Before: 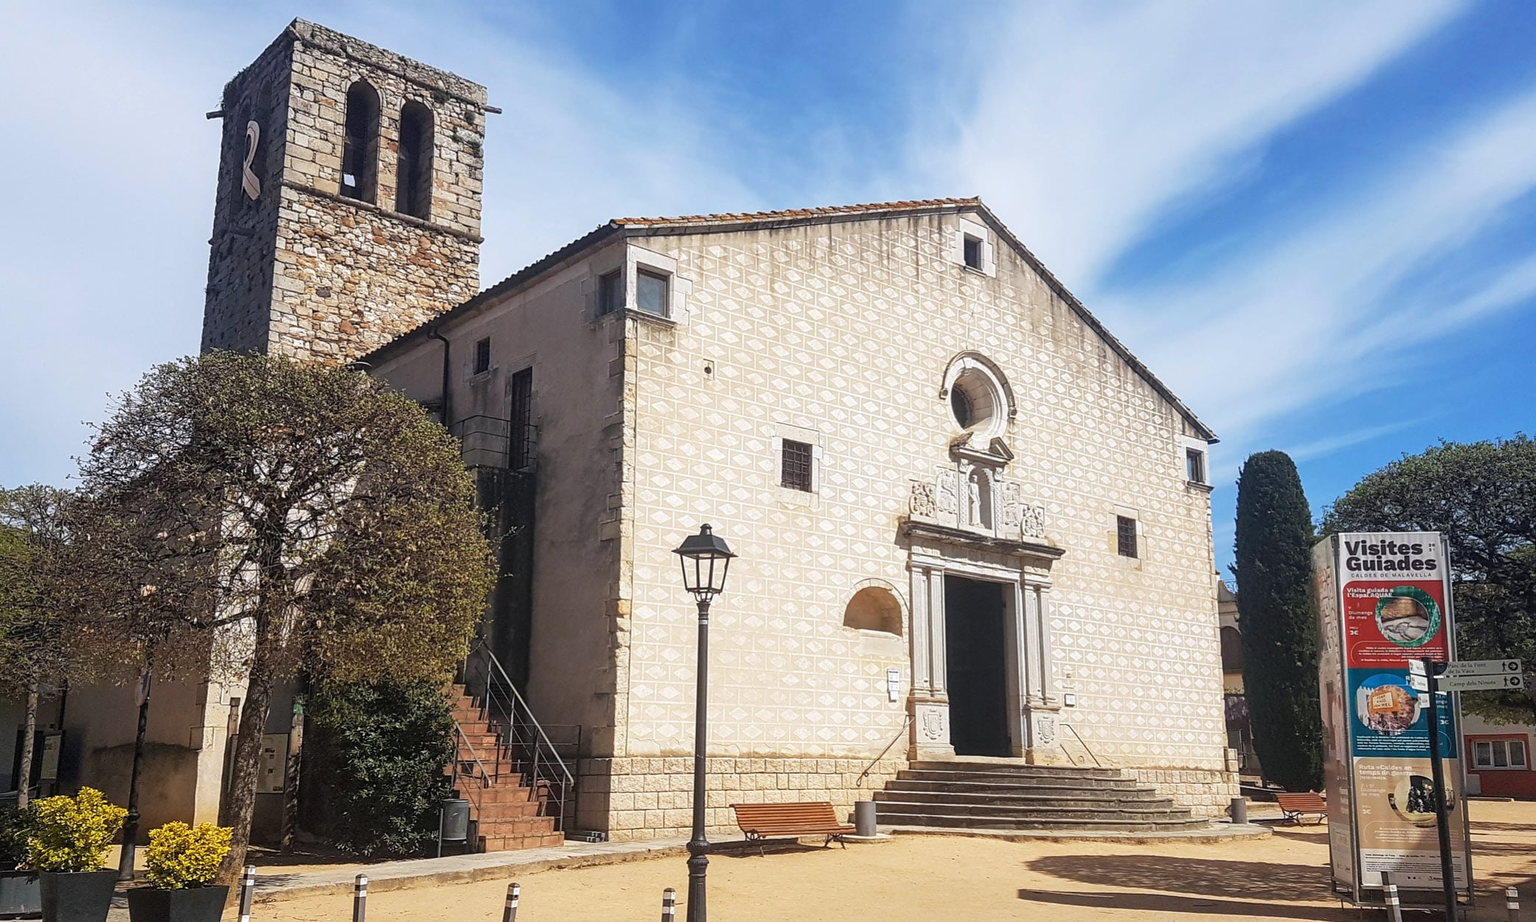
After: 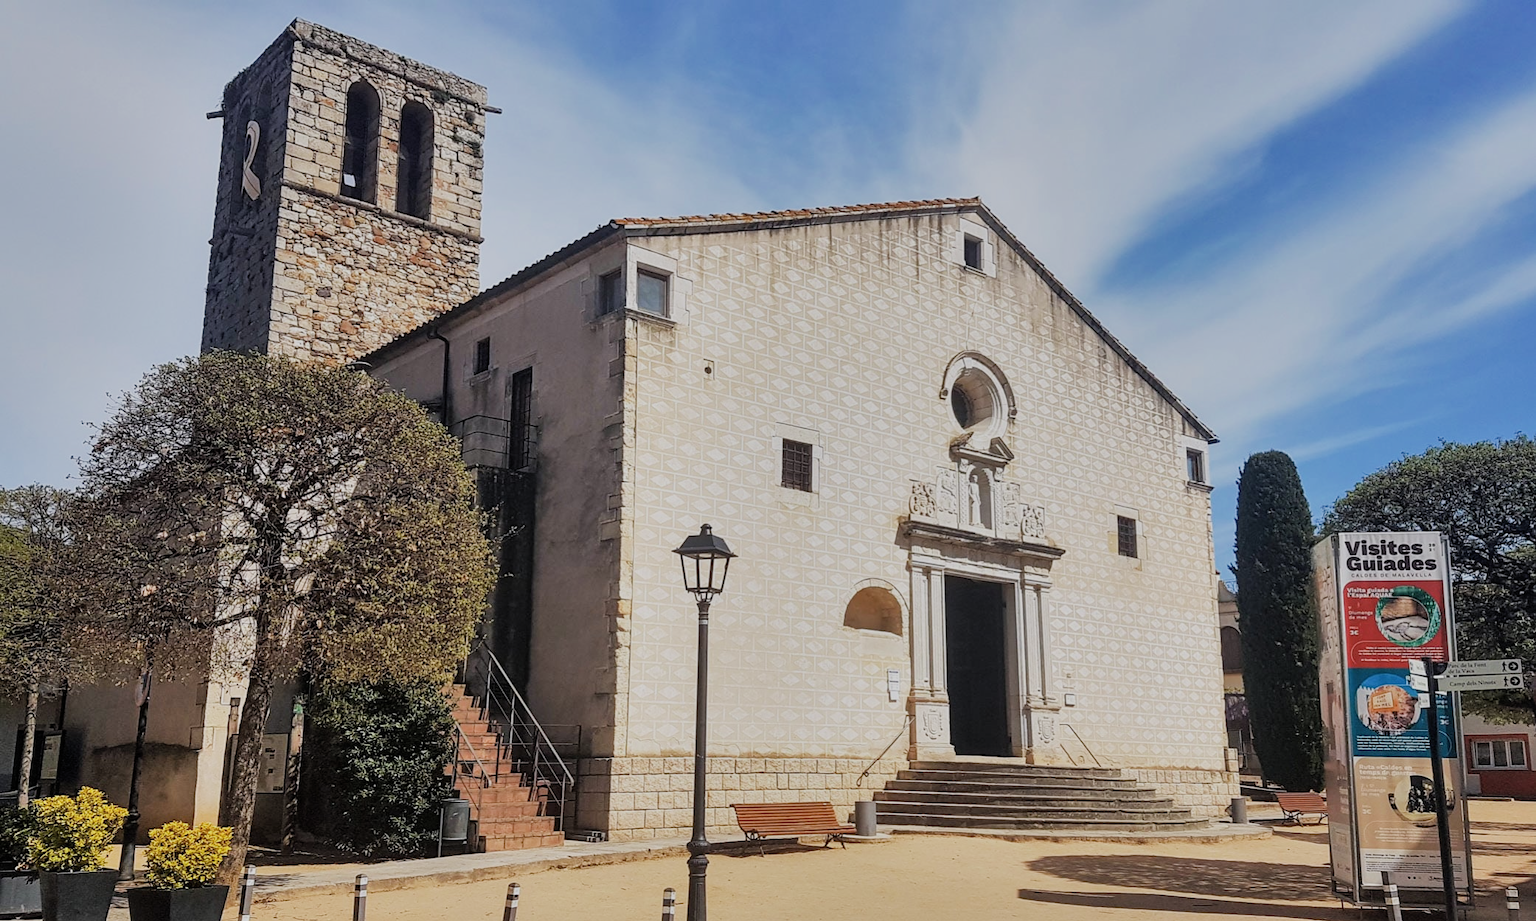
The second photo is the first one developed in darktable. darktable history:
filmic rgb: black relative exposure -16 EV, white relative exposure 6.92 EV, hardness 4.7
shadows and highlights: low approximation 0.01, soften with gaussian
